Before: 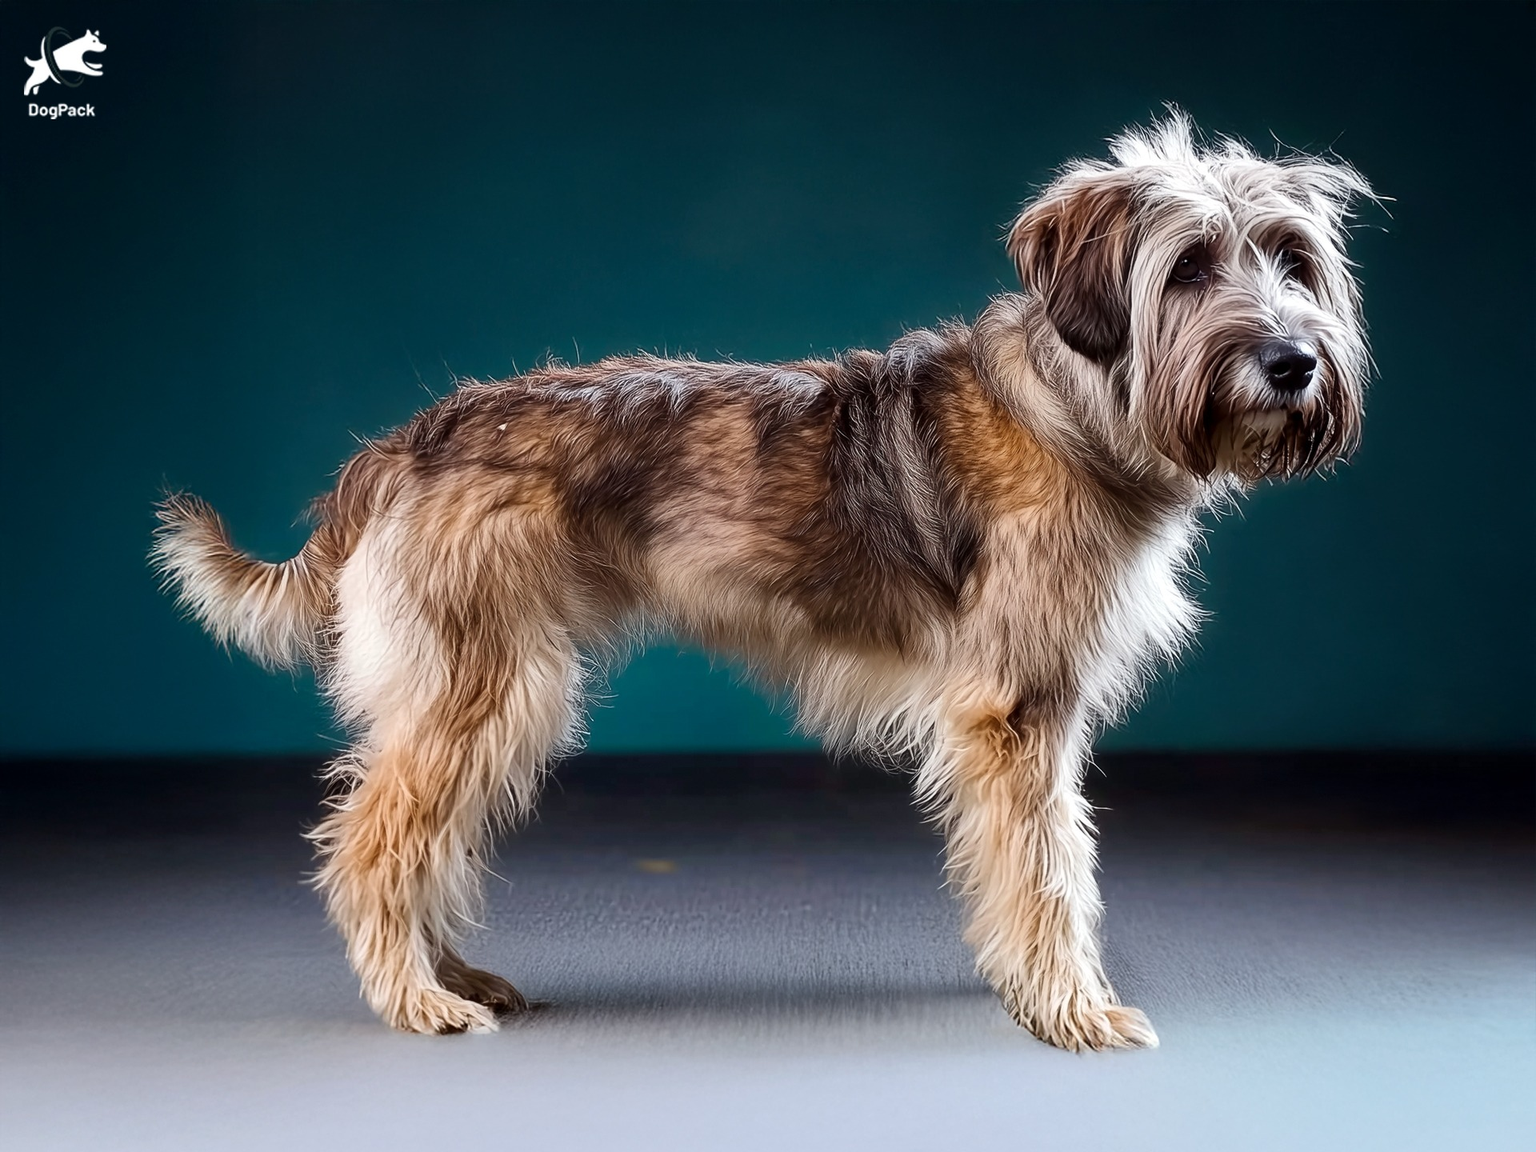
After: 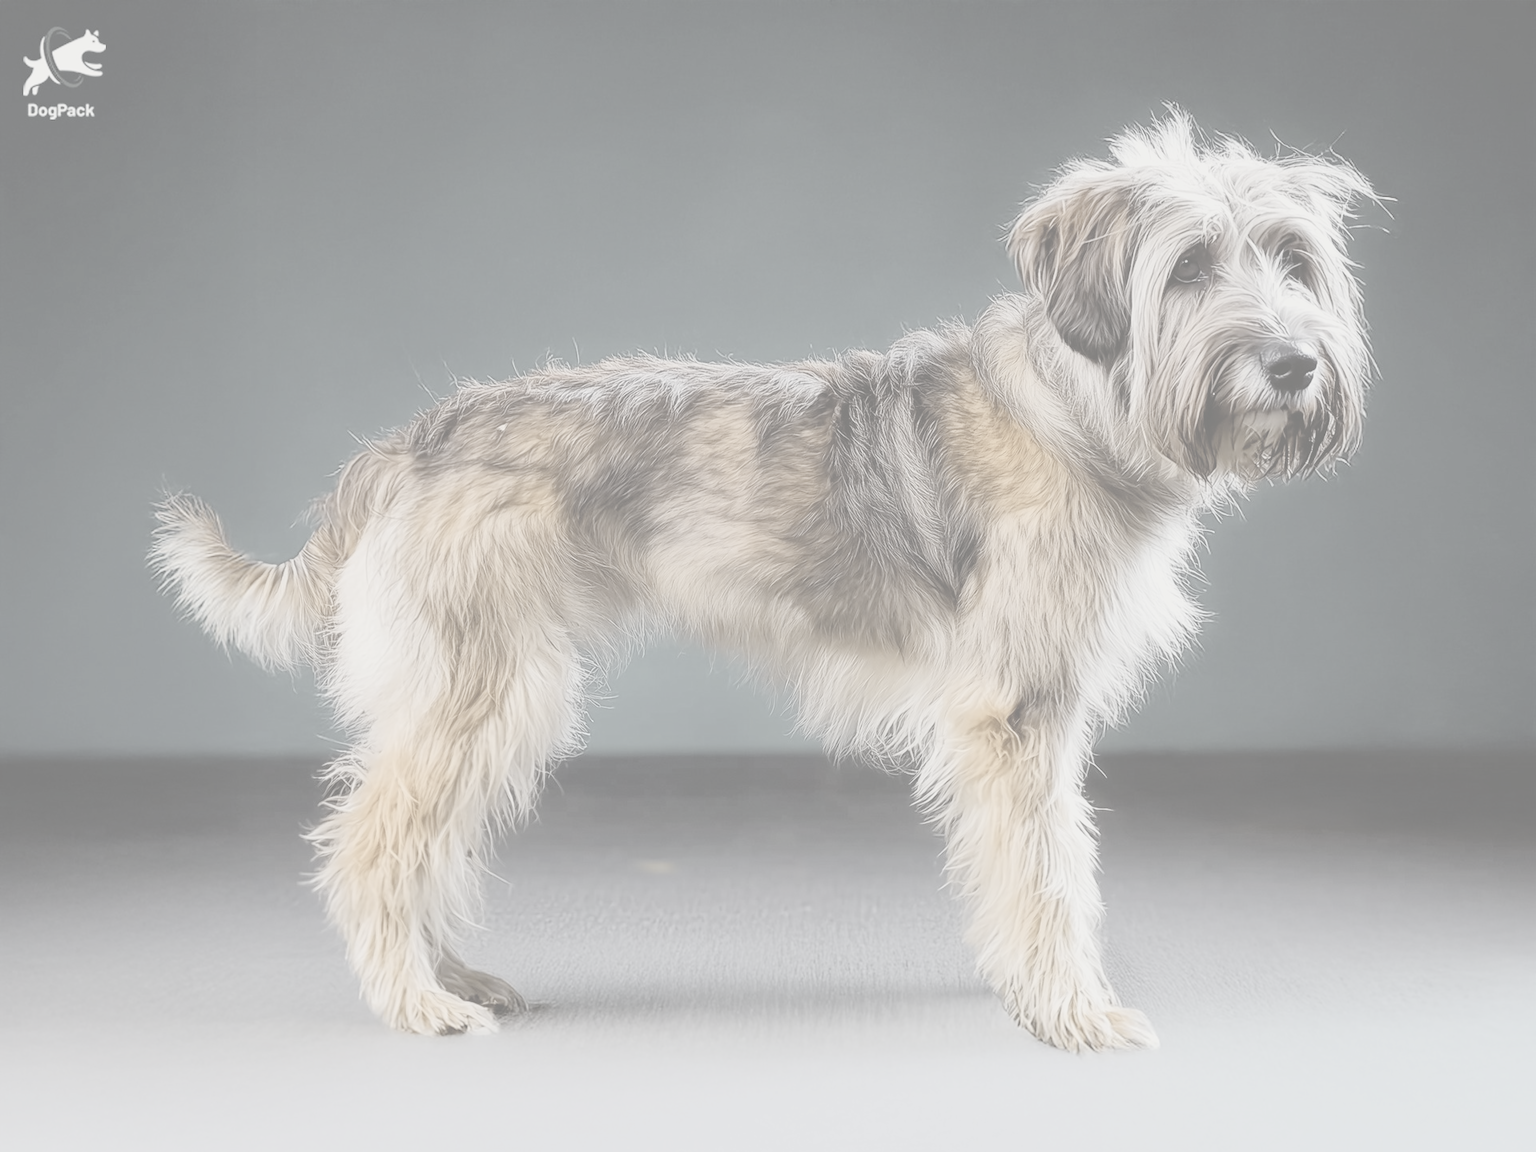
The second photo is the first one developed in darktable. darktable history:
crop: left 0.104%
contrast brightness saturation: contrast -0.332, brightness 0.757, saturation -0.786
tone curve: curves: ch0 [(0, 0) (0.765, 0.816) (1, 1)]; ch1 [(0, 0) (0.425, 0.464) (0.5, 0.5) (0.531, 0.522) (0.588, 0.575) (0.994, 0.939)]; ch2 [(0, 0) (0.398, 0.435) (0.455, 0.481) (0.501, 0.504) (0.529, 0.544) (0.584, 0.585) (1, 0.911)], color space Lab, independent channels, preserve colors none
